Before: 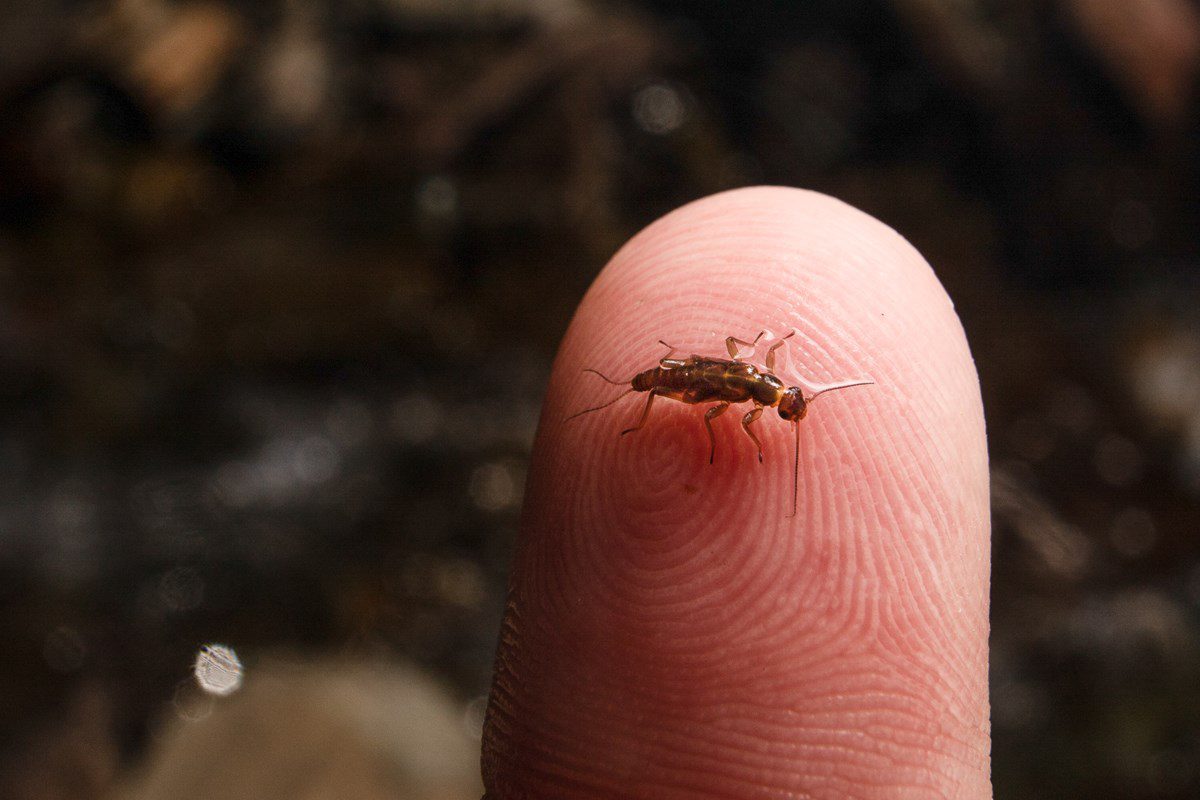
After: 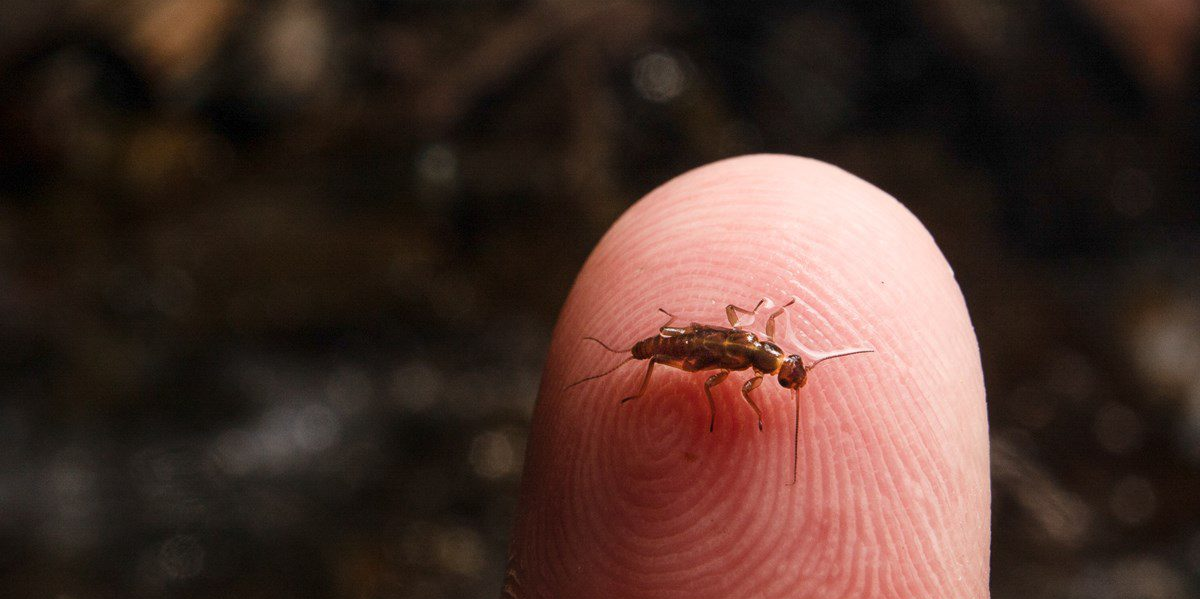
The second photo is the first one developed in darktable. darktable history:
crop: top 4.054%, bottom 20.965%
